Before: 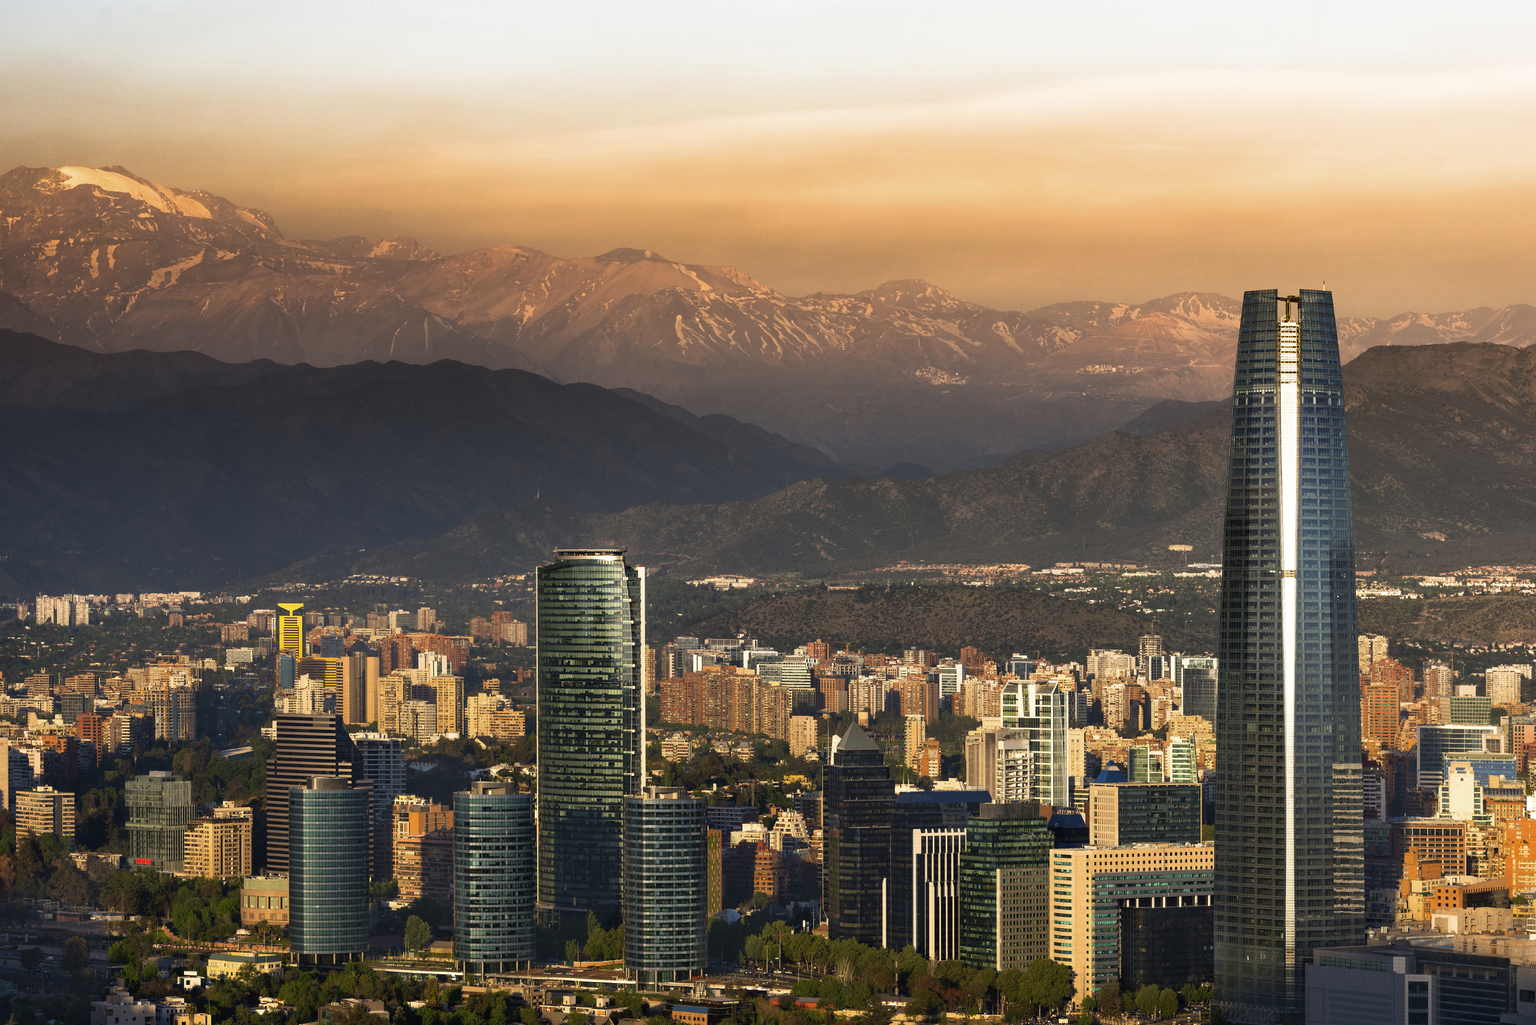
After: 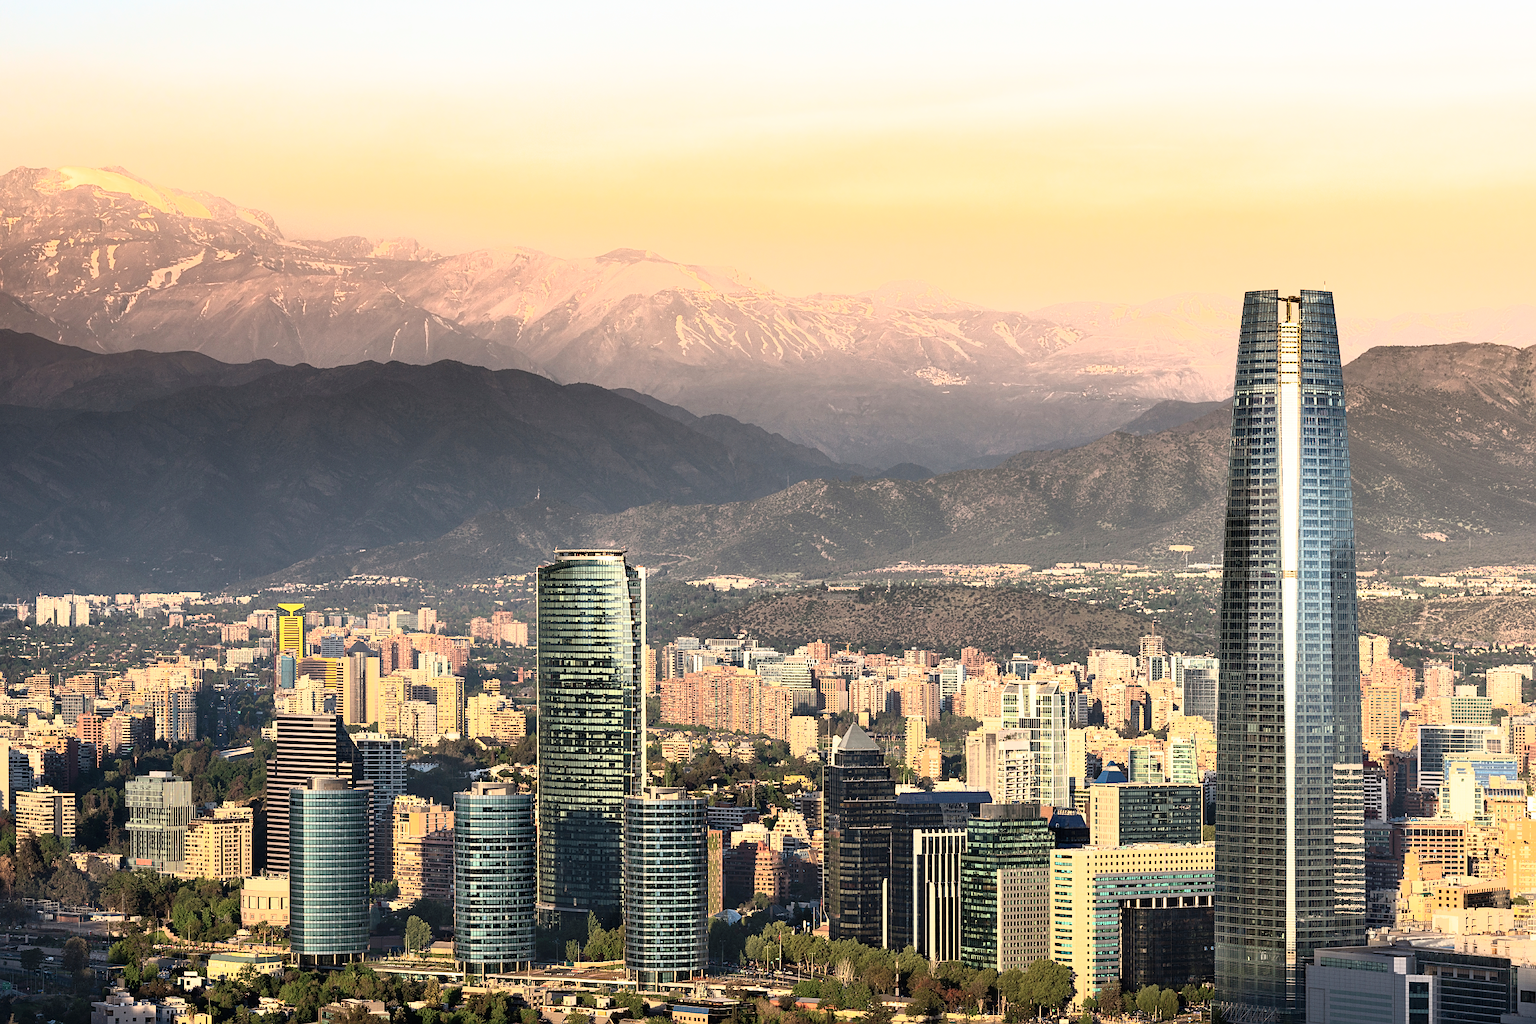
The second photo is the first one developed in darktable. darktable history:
sharpen: on, module defaults
tone curve: curves: ch0 [(0, 0) (0.003, 0.005) (0.011, 0.018) (0.025, 0.041) (0.044, 0.072) (0.069, 0.113) (0.1, 0.163) (0.136, 0.221) (0.177, 0.289) (0.224, 0.366) (0.277, 0.452) (0.335, 0.546) (0.399, 0.65) (0.468, 0.763) (0.543, 0.885) (0.623, 0.93) (0.709, 0.946) (0.801, 0.963) (0.898, 0.981) (1, 1)], color space Lab, independent channels, preserve colors none
contrast brightness saturation: saturation -0.055
